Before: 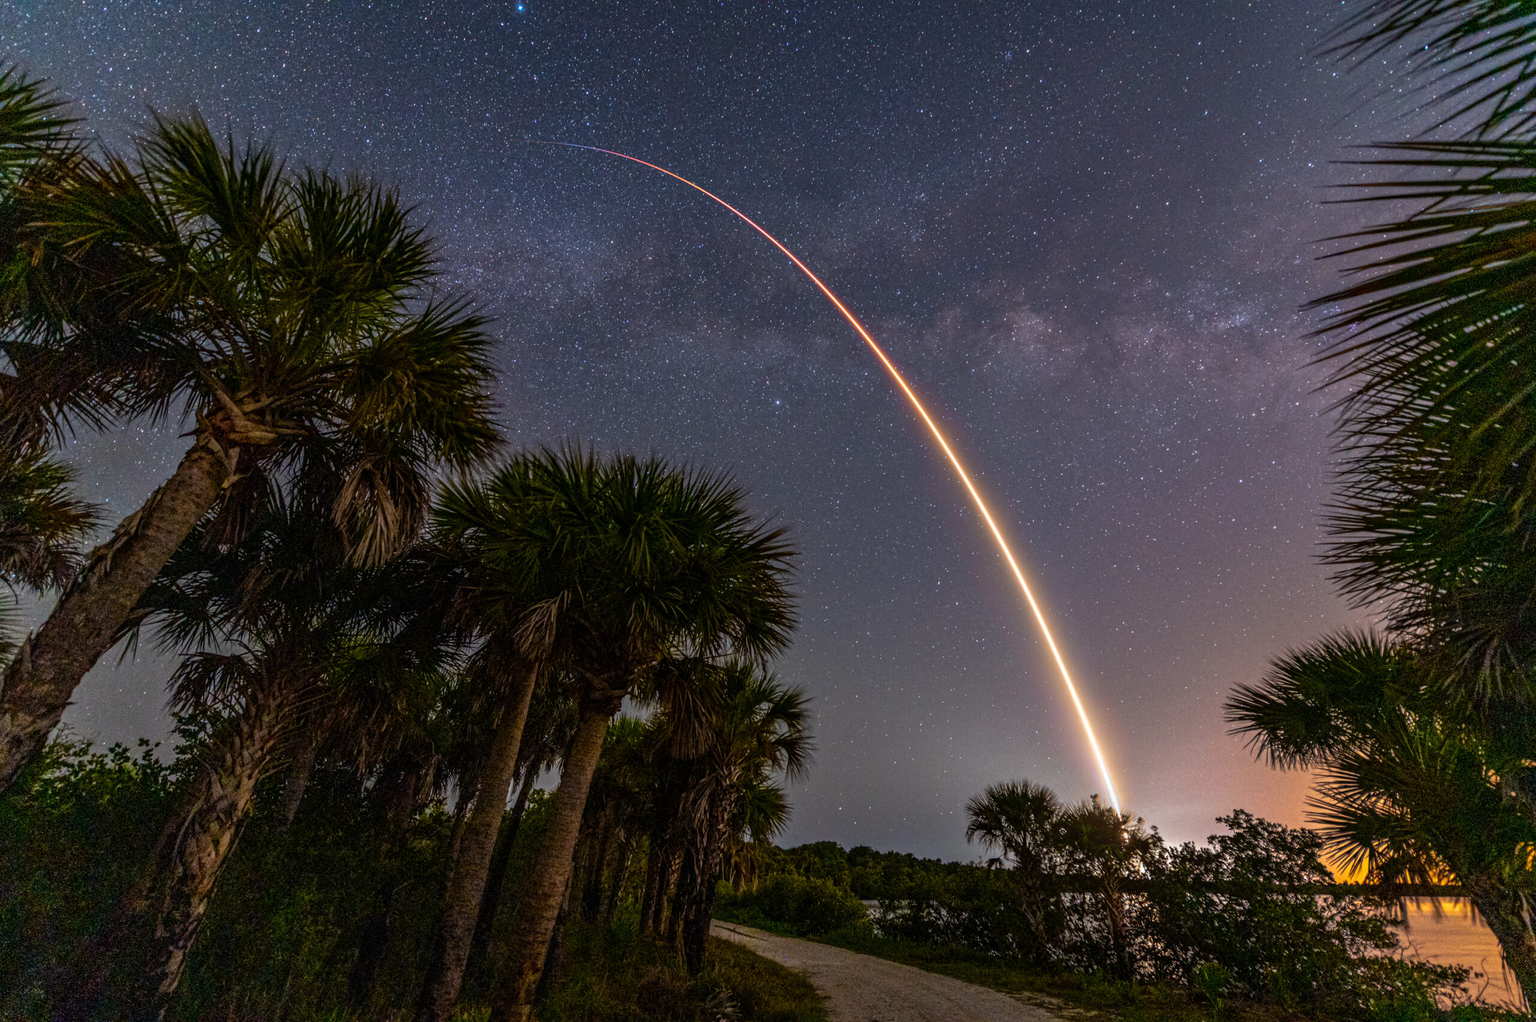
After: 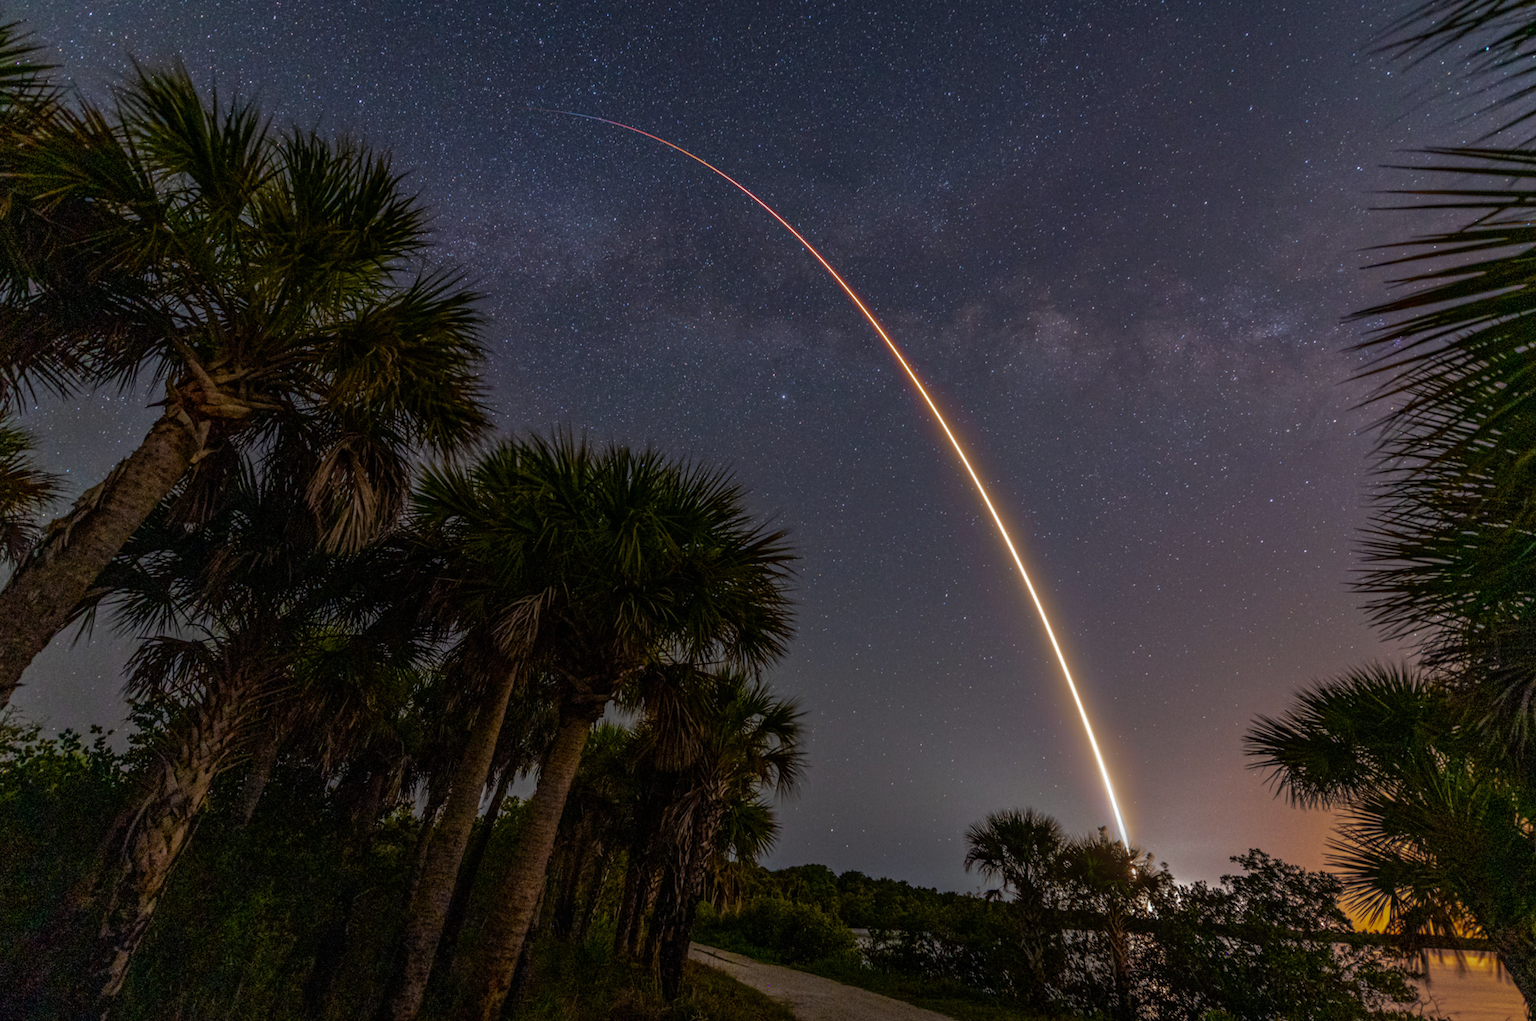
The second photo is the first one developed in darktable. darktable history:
crop and rotate: angle -2.38°
base curve: curves: ch0 [(0, 0) (0.826, 0.587) (1, 1)]
